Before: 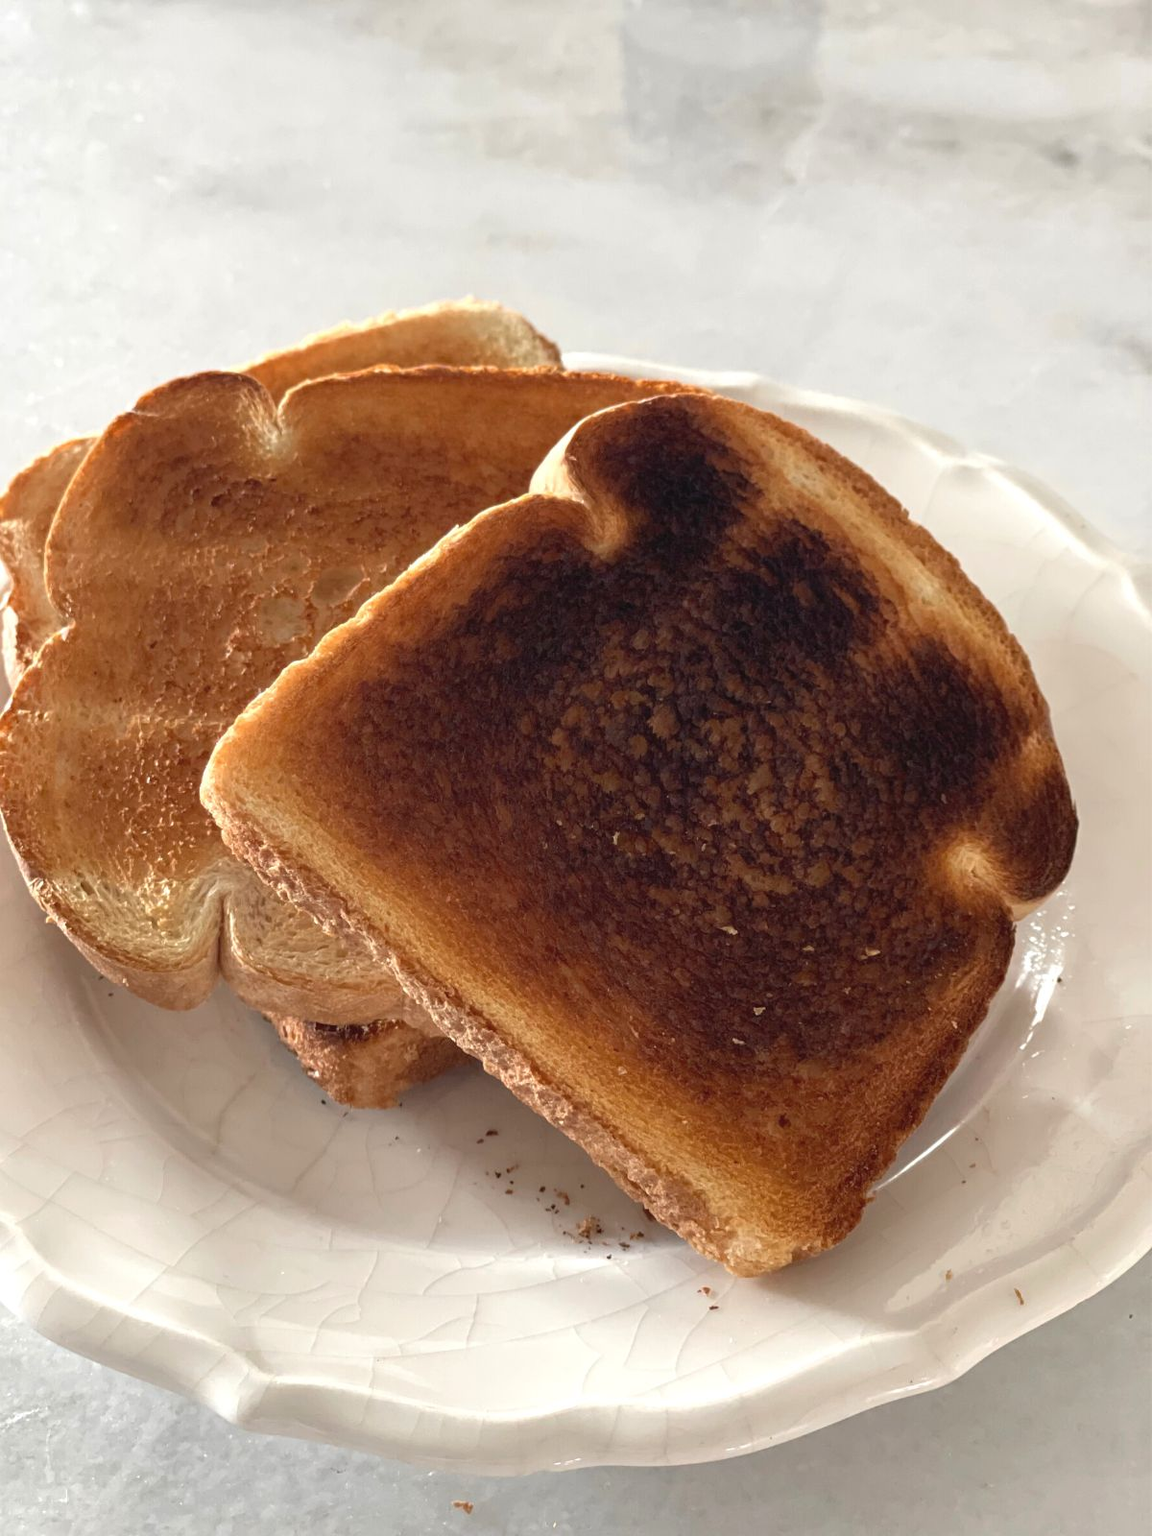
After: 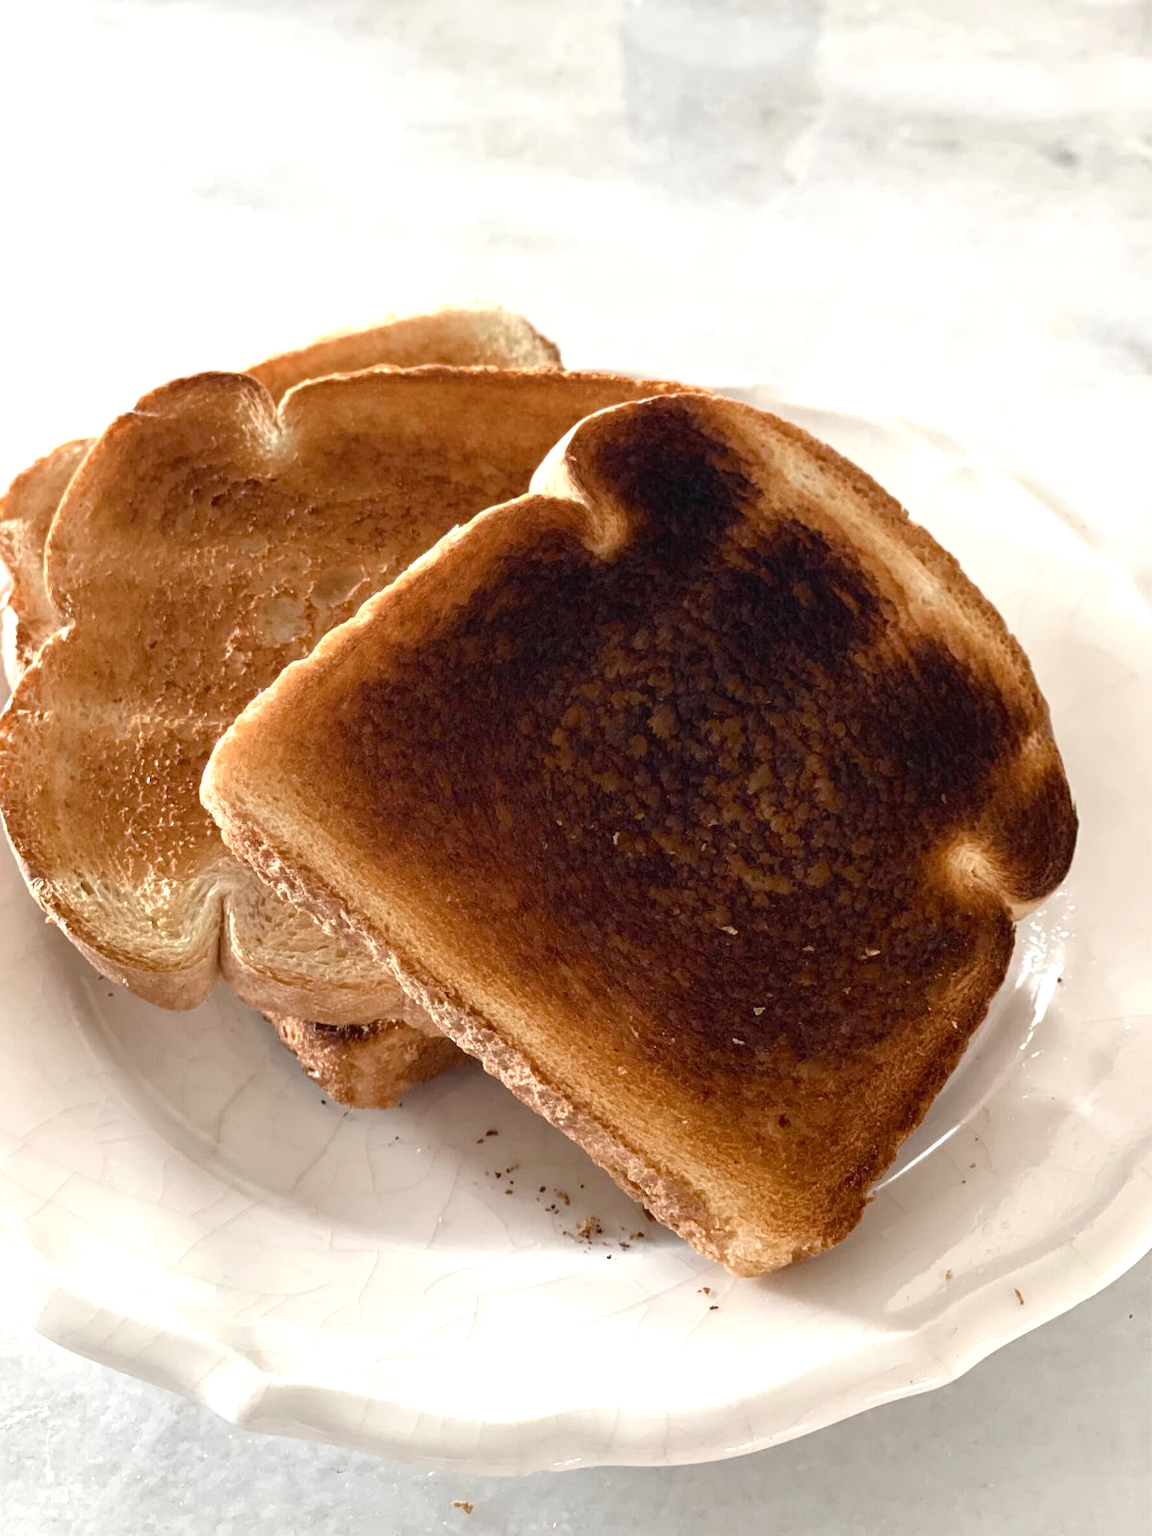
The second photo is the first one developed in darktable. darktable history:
tone equalizer: -8 EV -0.381 EV, -7 EV -0.36 EV, -6 EV -0.35 EV, -5 EV -0.214 EV, -3 EV 0.253 EV, -2 EV 0.33 EV, -1 EV 0.368 EV, +0 EV 0.391 EV, mask exposure compensation -0.514 EV
contrast brightness saturation: contrast 0.107, saturation -0.151
color balance rgb: perceptual saturation grading › global saturation 20%, perceptual saturation grading › highlights -25.025%, perceptual saturation grading › shadows 24.546%
